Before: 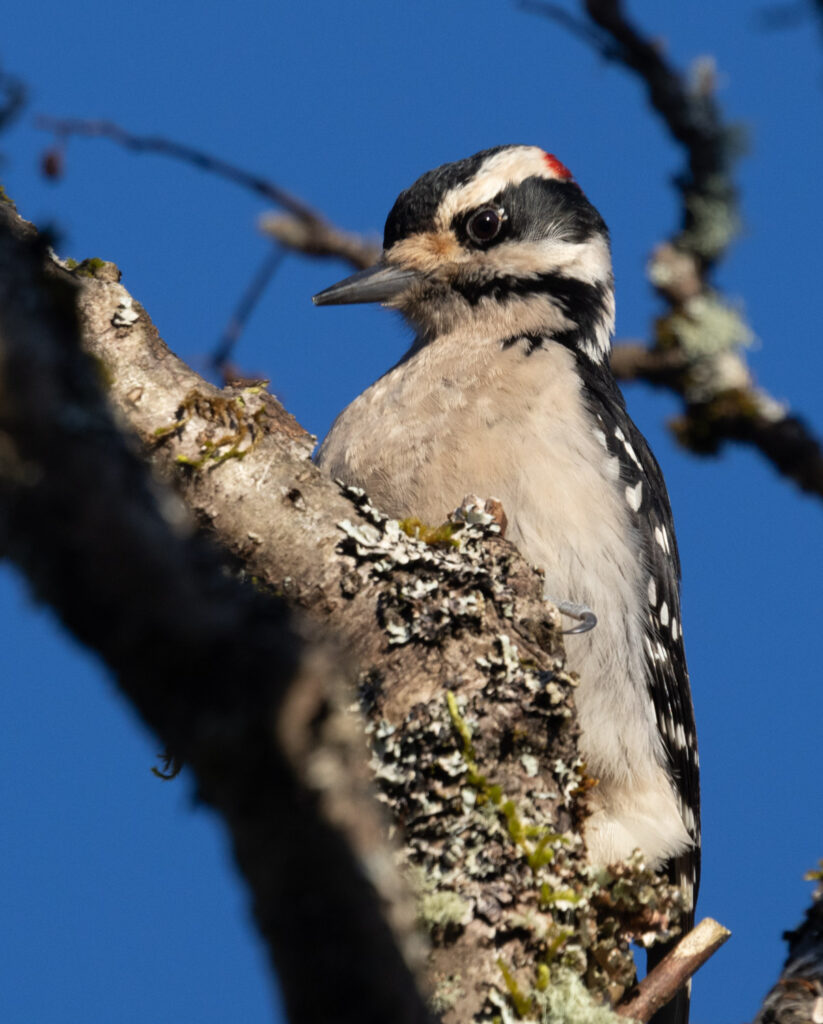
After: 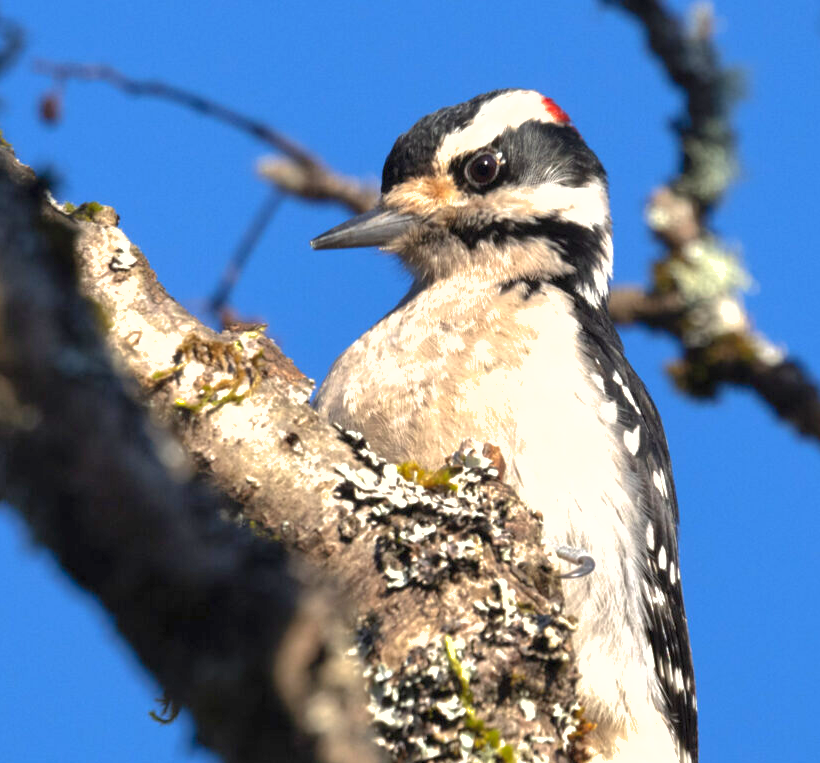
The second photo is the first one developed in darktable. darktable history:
exposure: black level correction 0, exposure 1.106 EV, compensate highlight preservation false
shadows and highlights: on, module defaults
crop: left 0.325%, top 5.553%, bottom 19.893%
